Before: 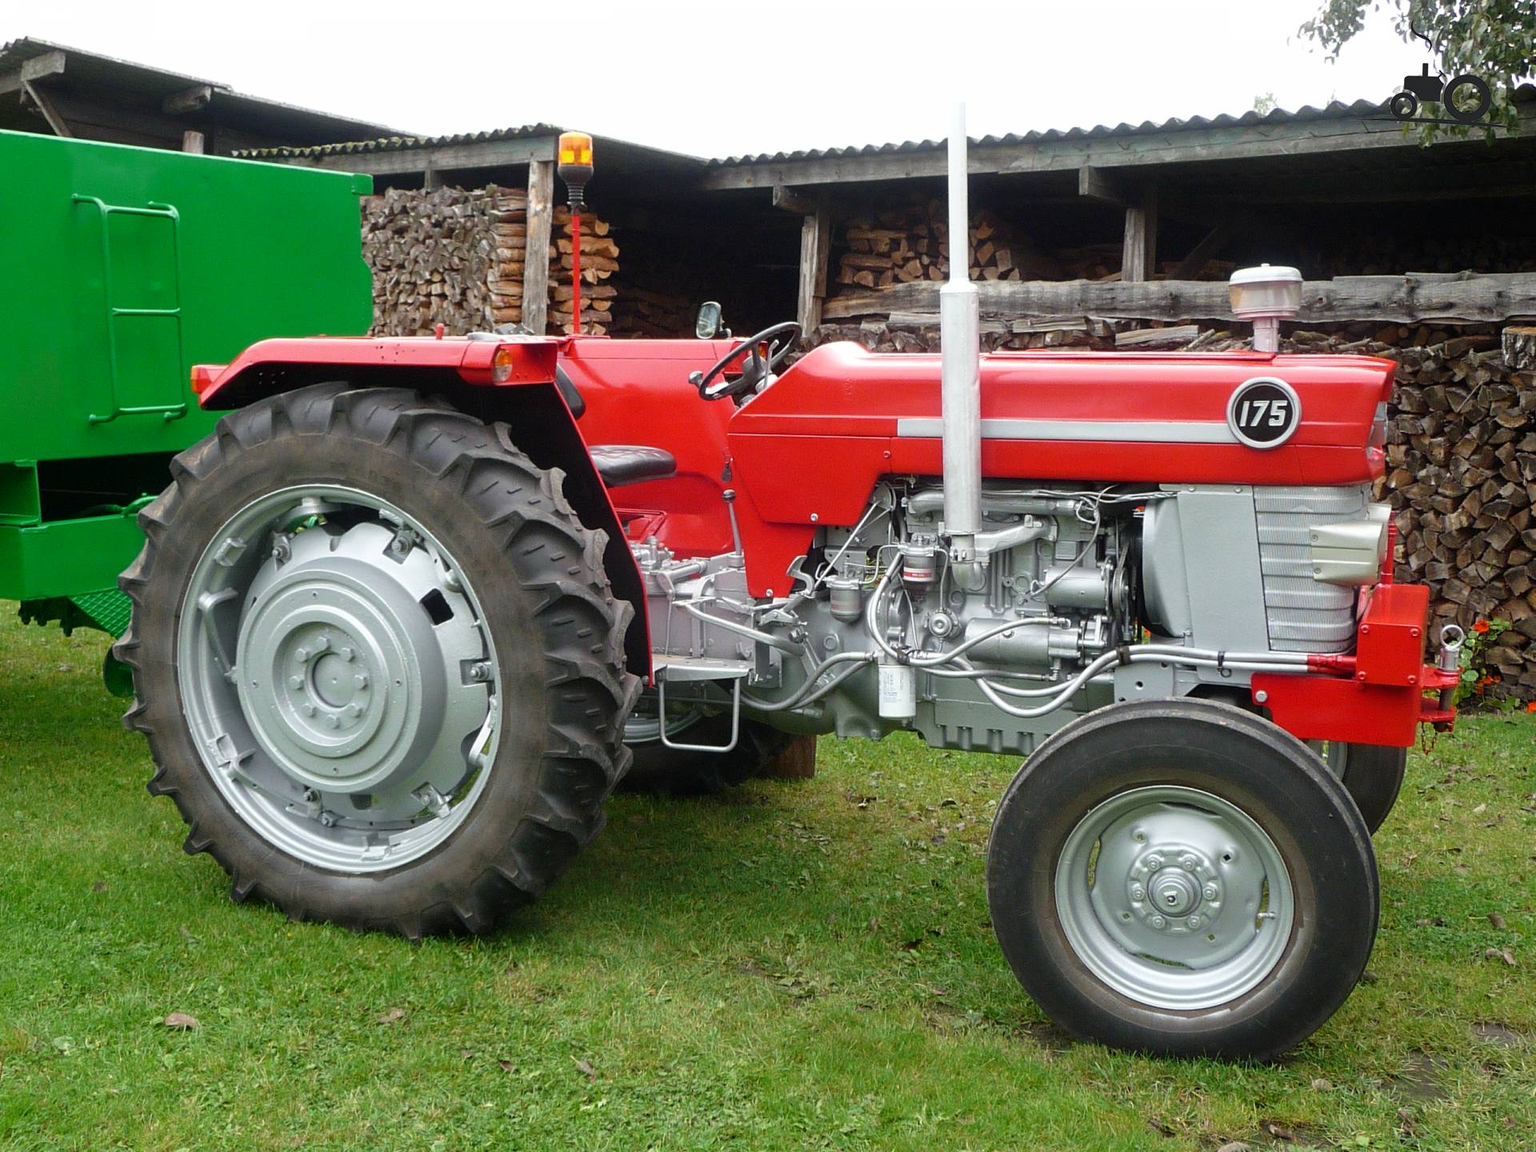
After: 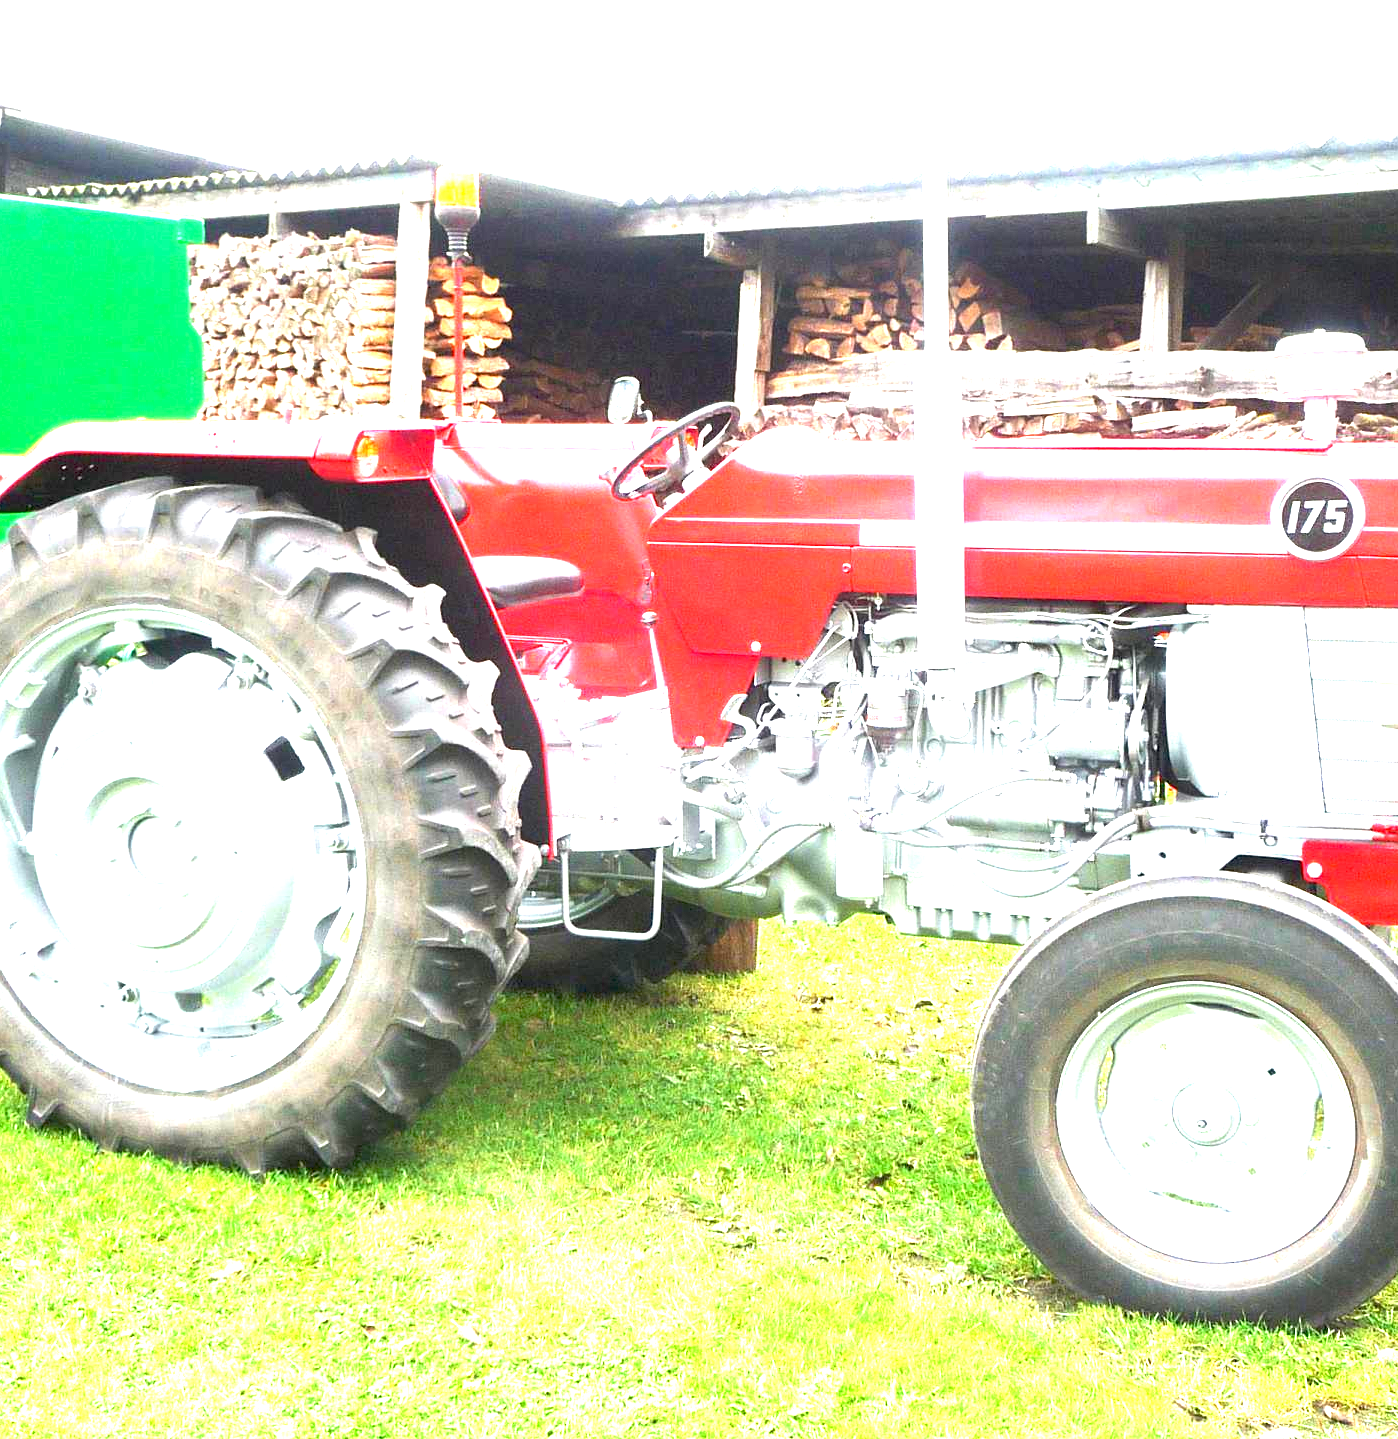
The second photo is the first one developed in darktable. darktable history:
crop: left 13.698%, top 0%, right 13.449%
exposure: exposure 3.017 EV, compensate highlight preservation false
